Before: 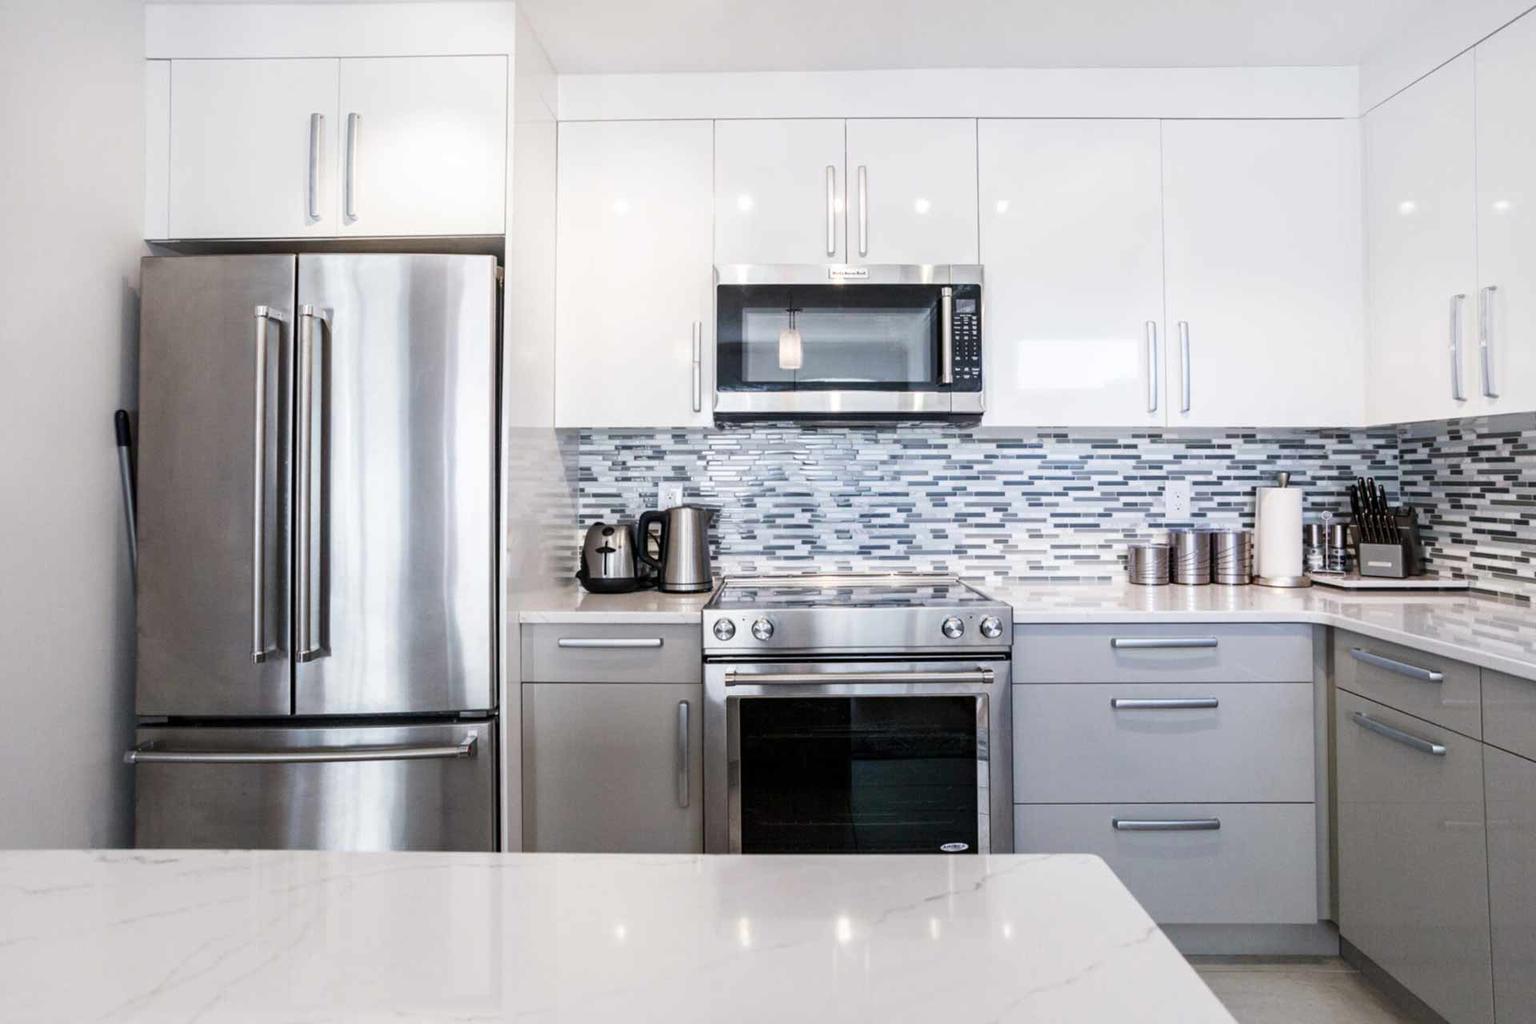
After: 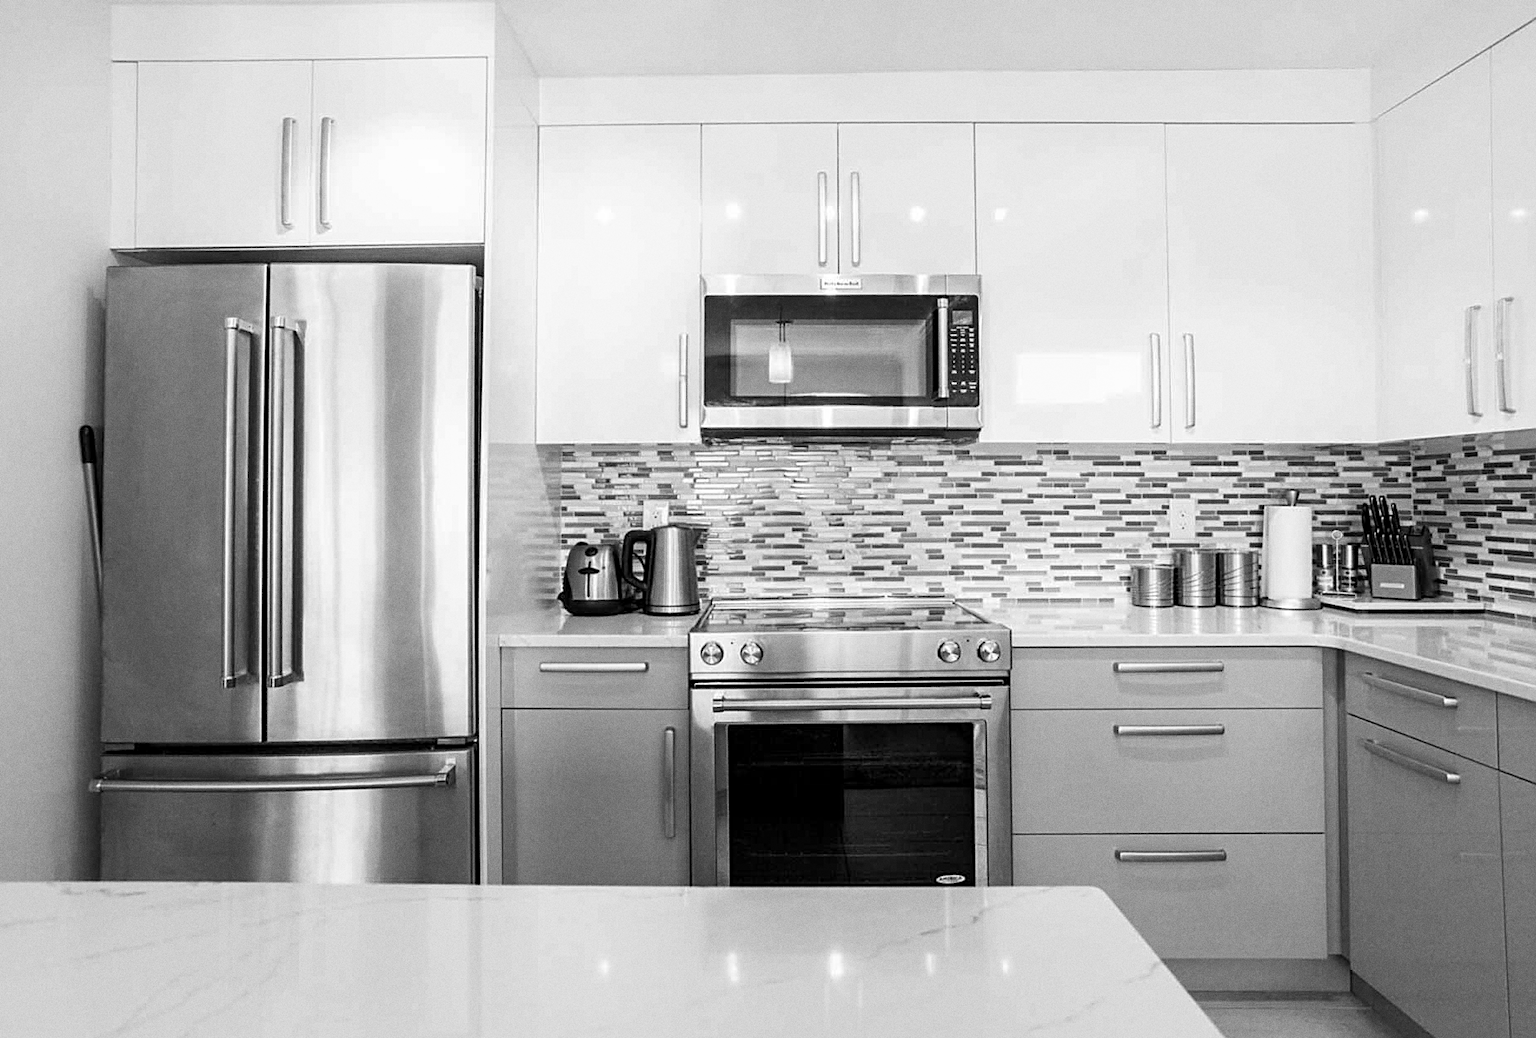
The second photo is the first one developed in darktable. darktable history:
crop and rotate: left 2.536%, right 1.107%, bottom 2.246%
monochrome: a 2.21, b -1.33, size 2.2
grain: coarseness 0.09 ISO
exposure: black level correction 0.001, compensate highlight preservation false
sharpen: on, module defaults
